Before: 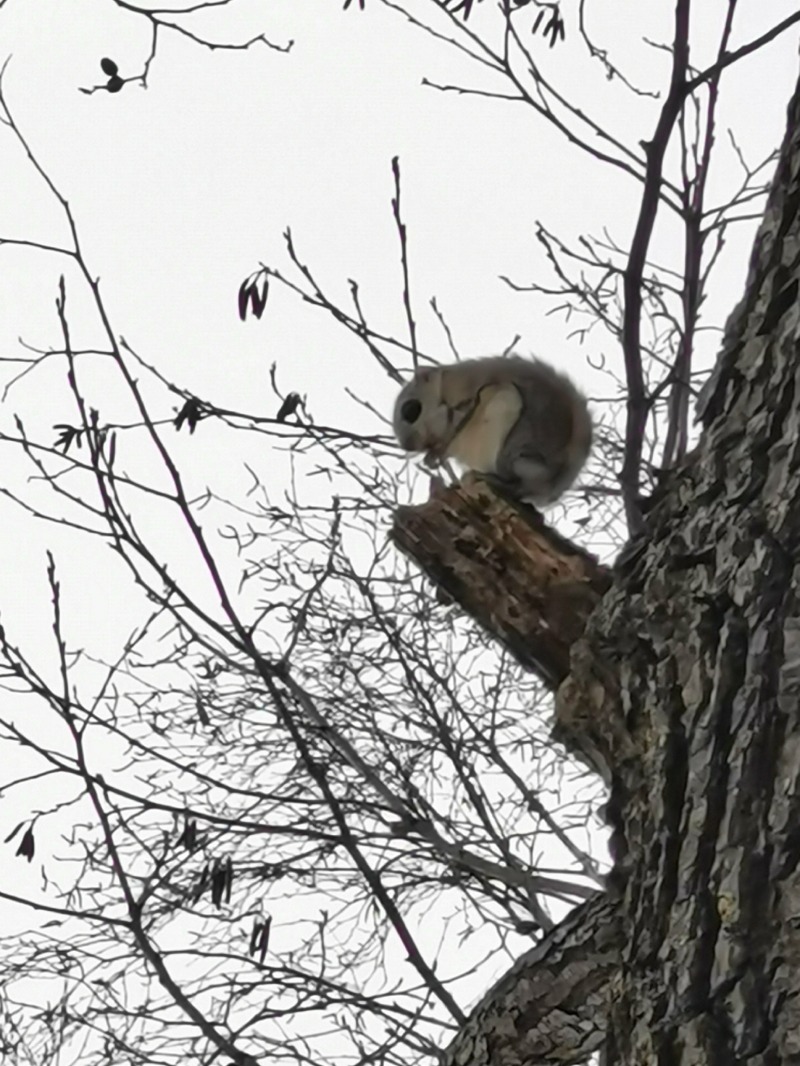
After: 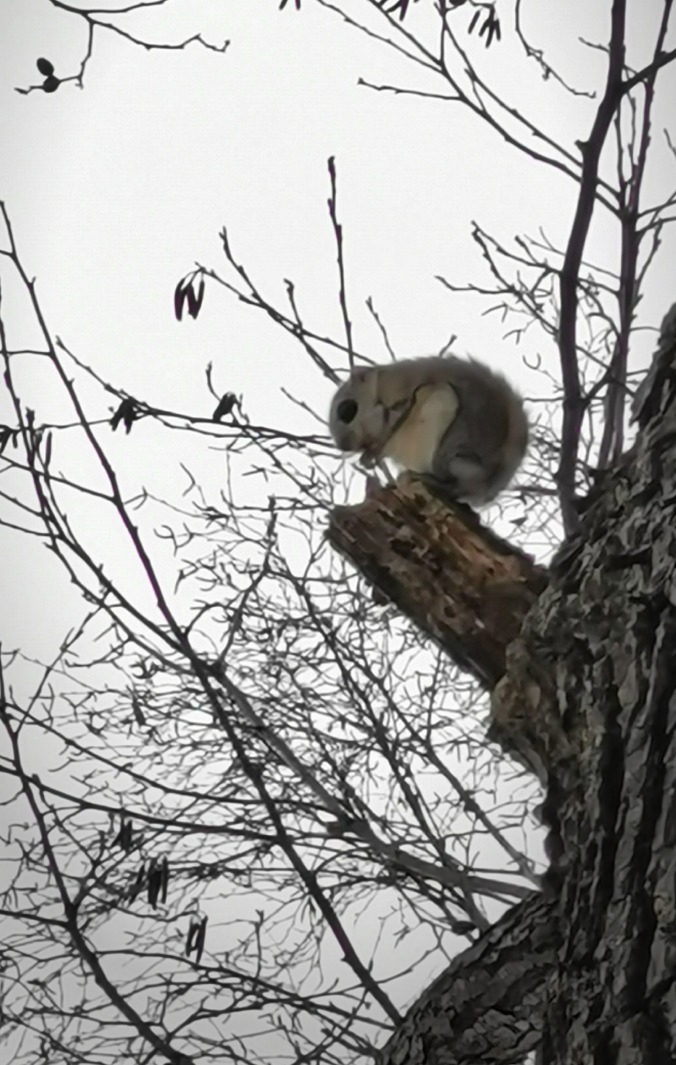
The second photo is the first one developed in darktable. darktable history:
vignetting: center (-0.05, -0.356), automatic ratio true
crop: left 8.034%, right 7.401%
